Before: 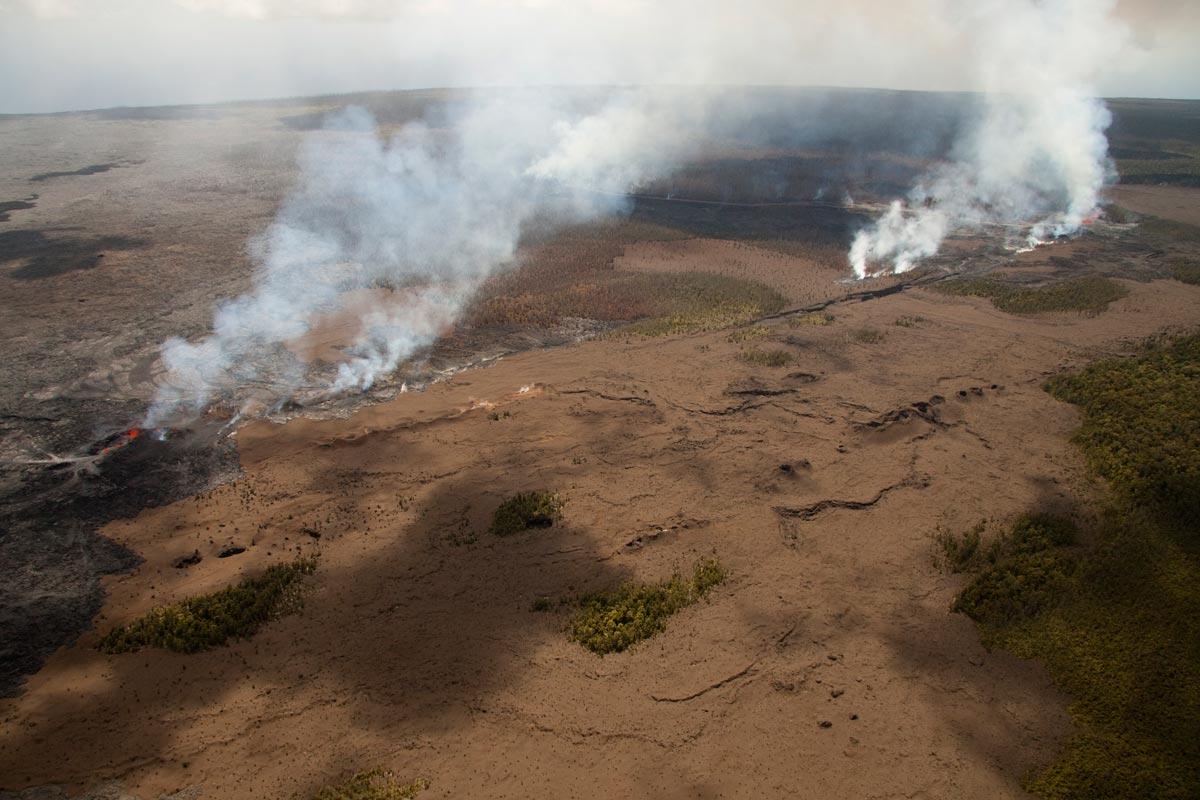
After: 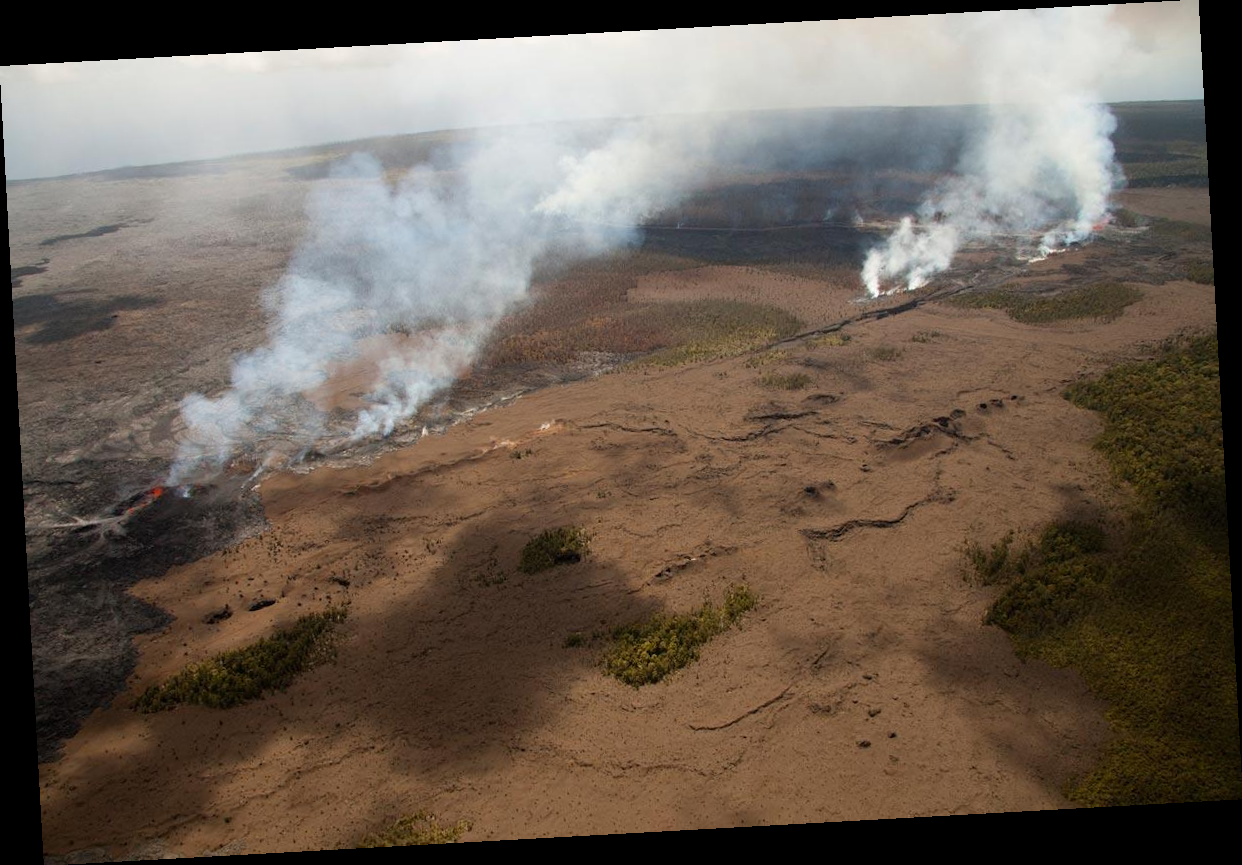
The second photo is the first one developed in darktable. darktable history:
tone equalizer: on, module defaults
rotate and perspective: rotation -3.18°, automatic cropping off
